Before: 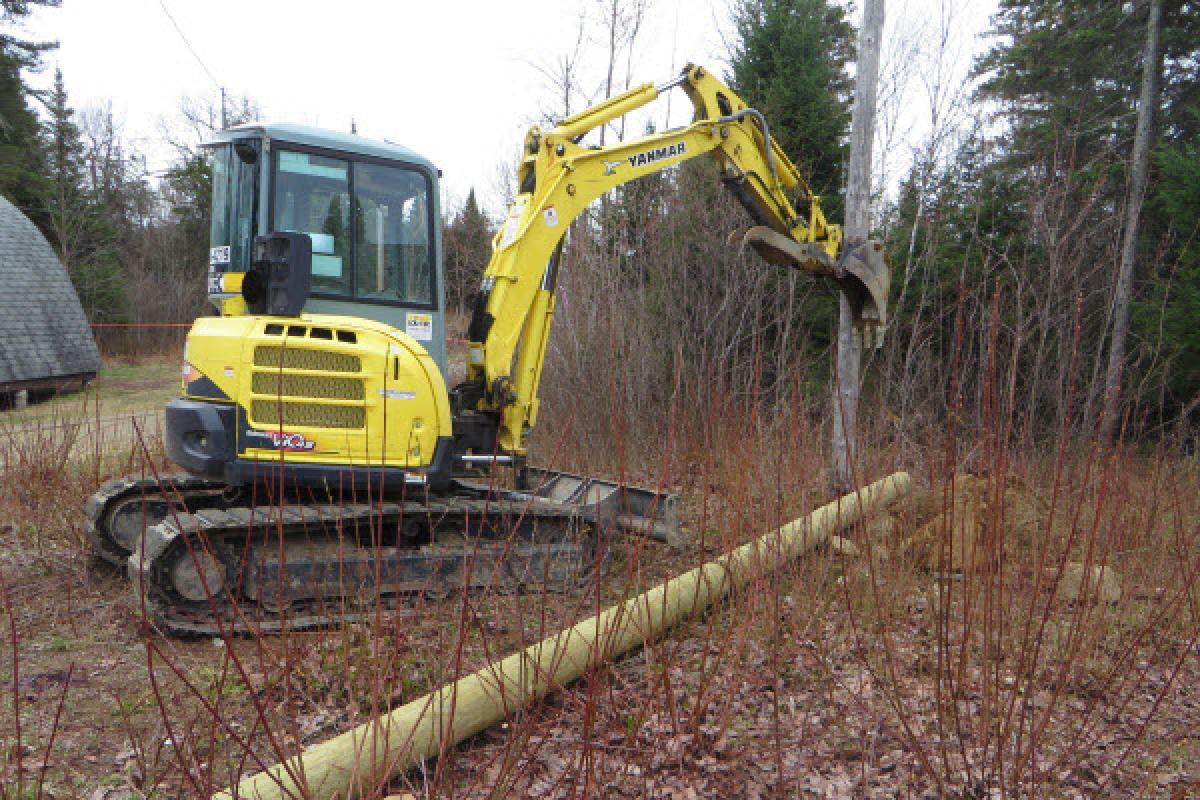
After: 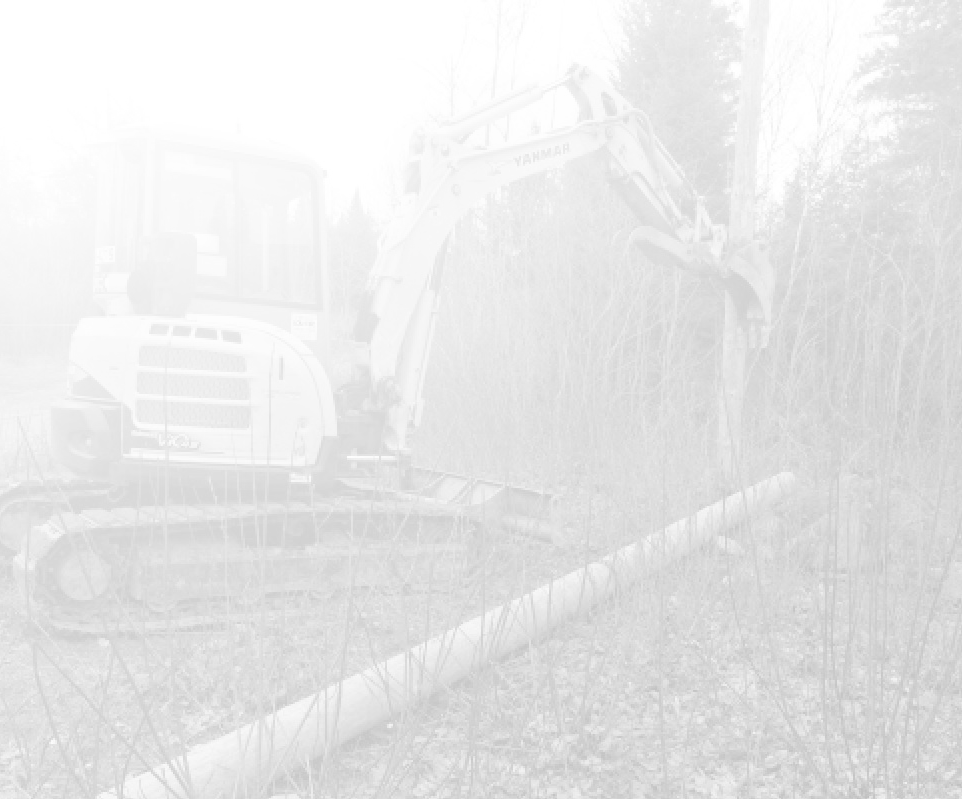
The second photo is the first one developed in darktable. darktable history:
crop and rotate: left 9.597%, right 10.195%
bloom: size 85%, threshold 5%, strength 85%
monochrome: on, module defaults
